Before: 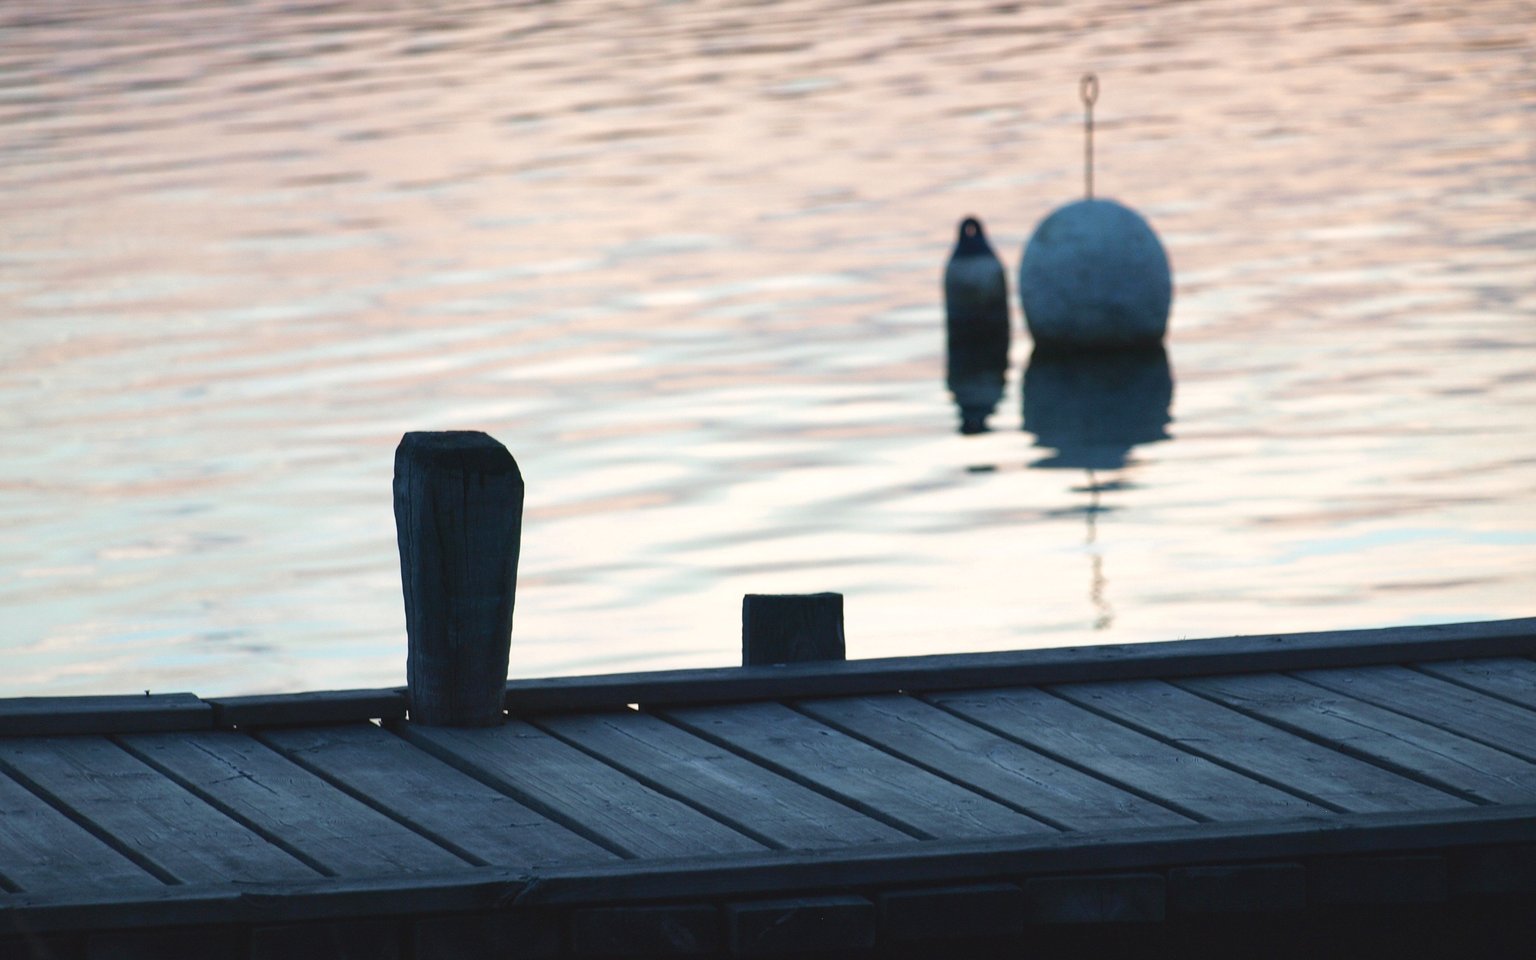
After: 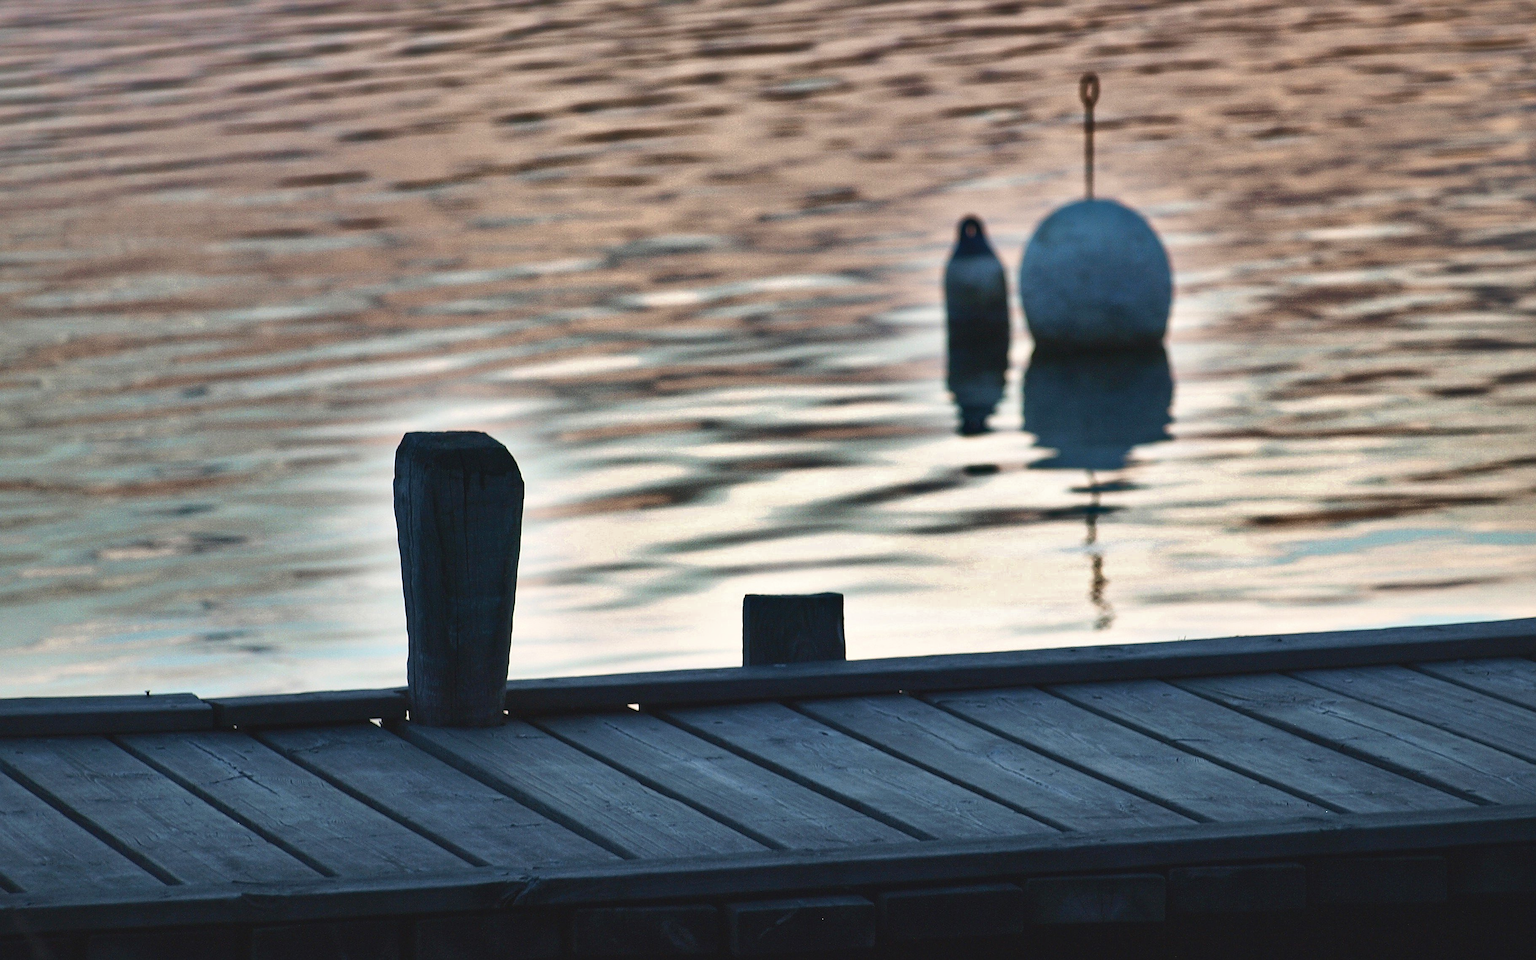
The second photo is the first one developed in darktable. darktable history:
shadows and highlights: shadows 20.99, highlights -82.15, soften with gaussian
sharpen: amount 0.498
